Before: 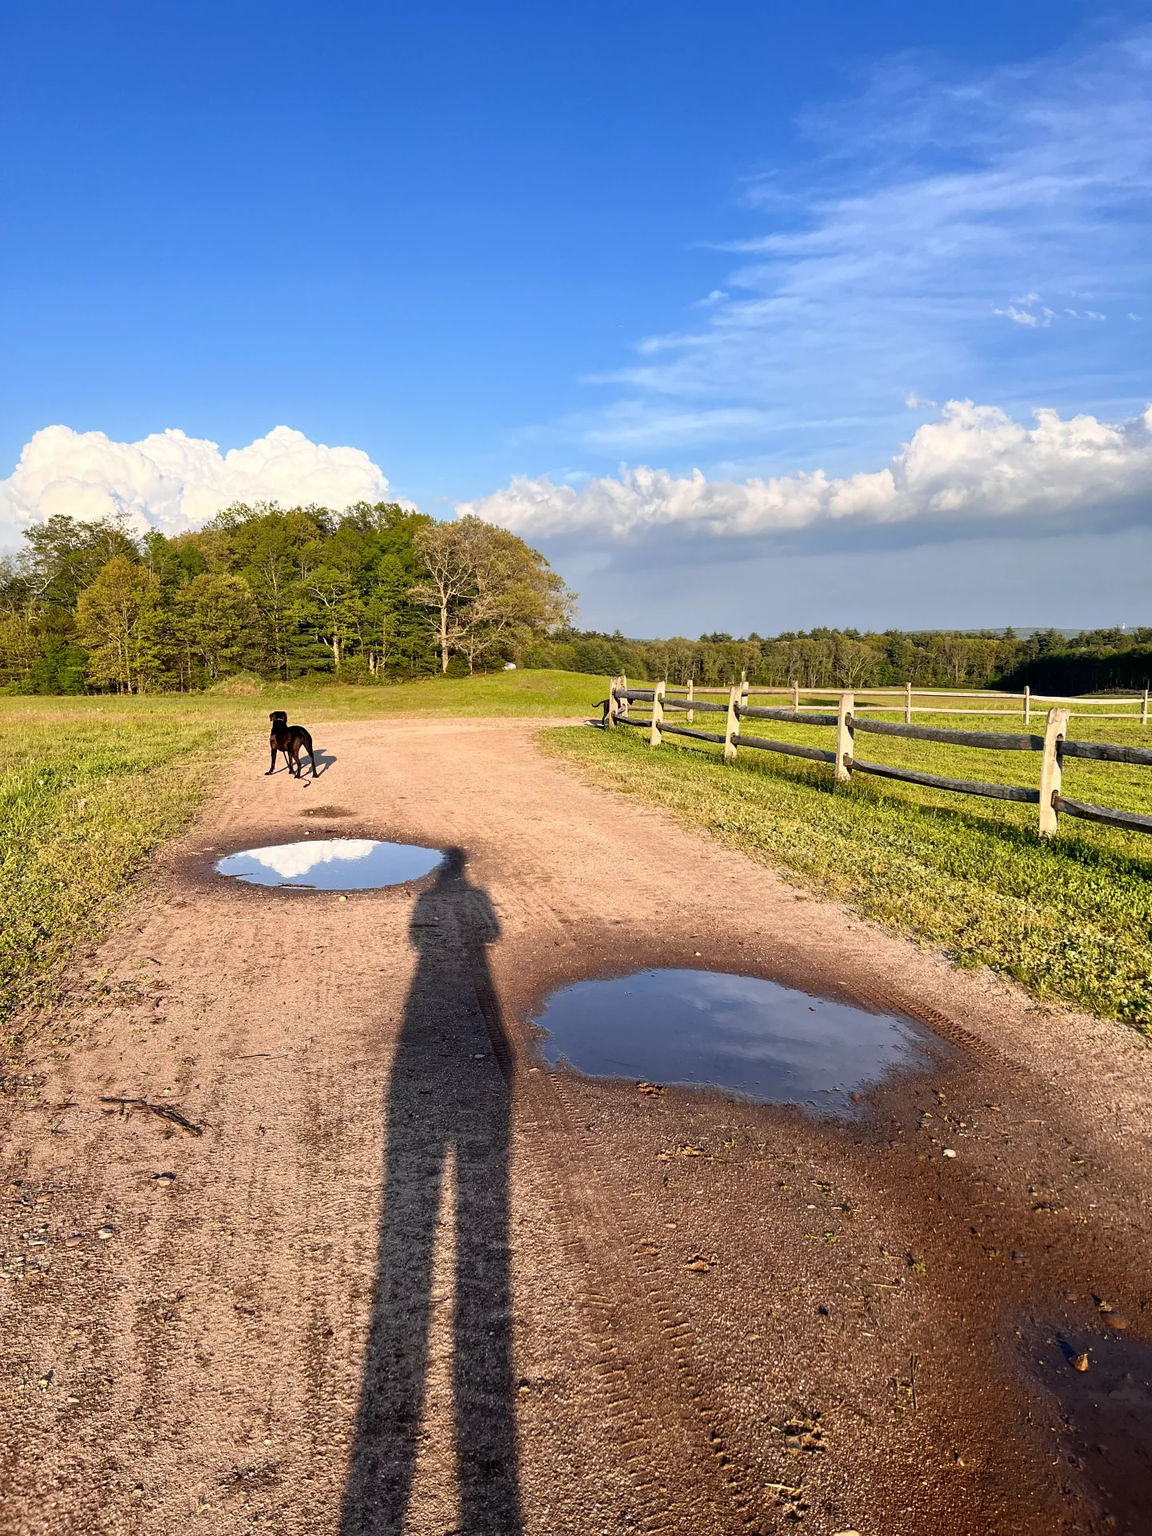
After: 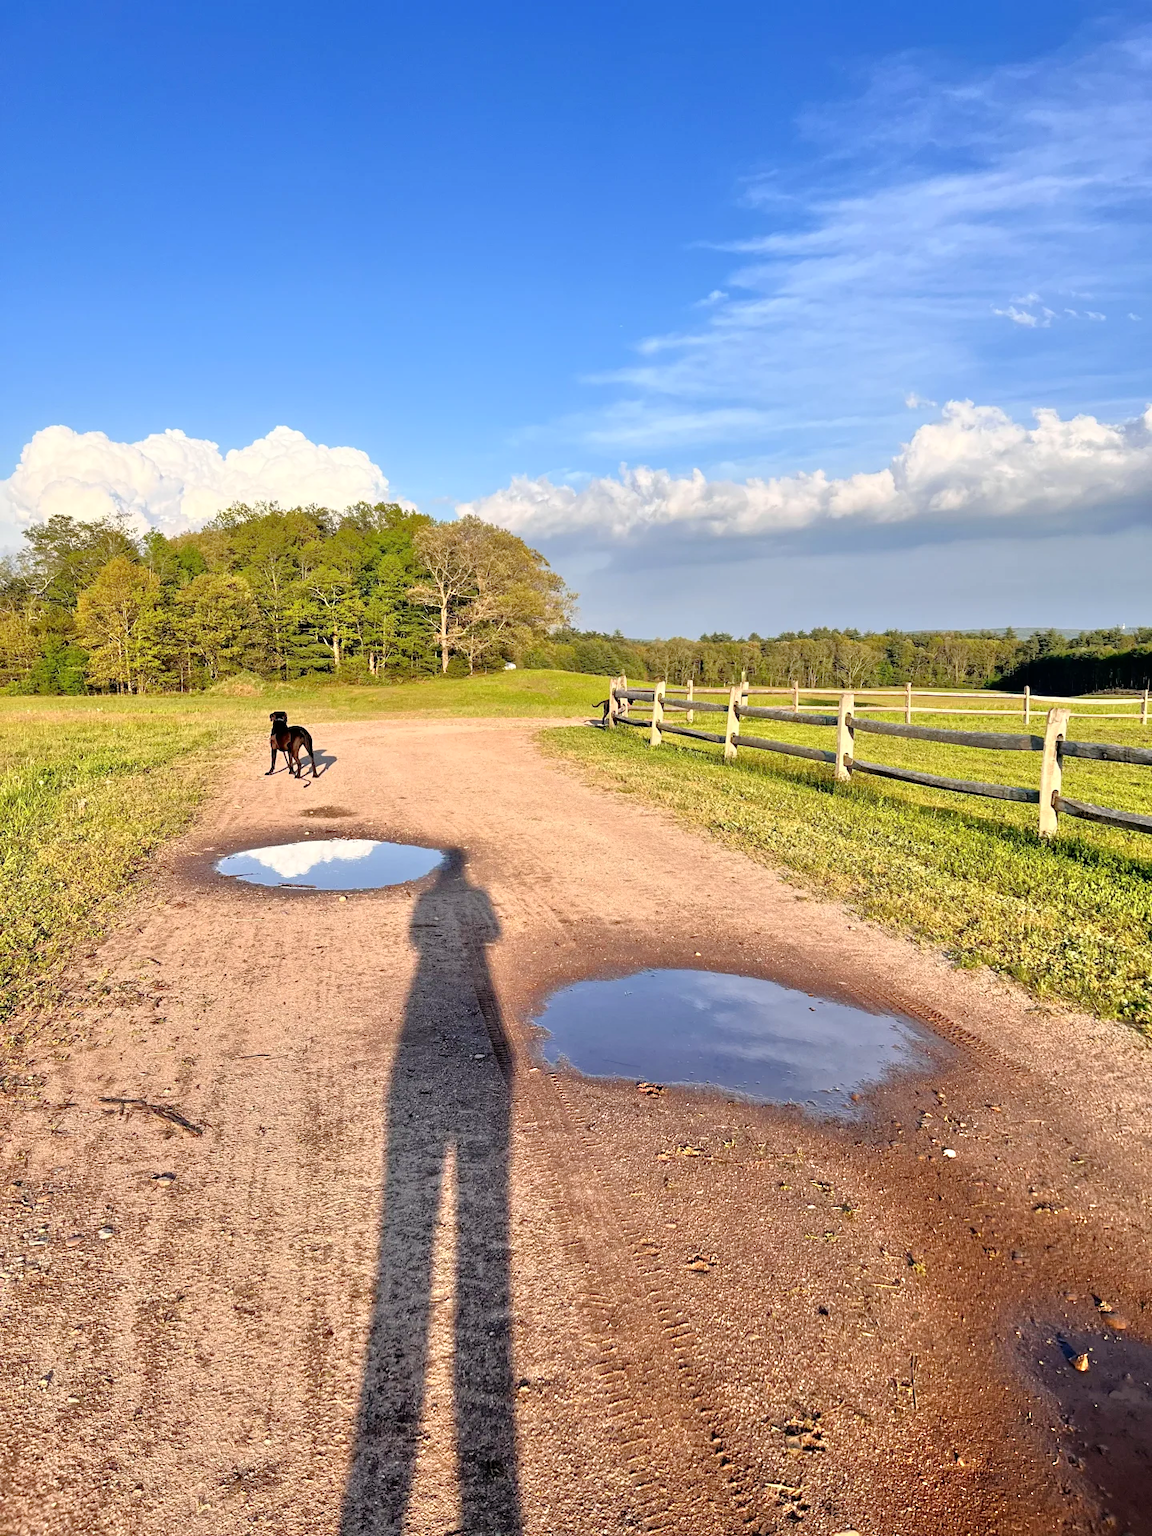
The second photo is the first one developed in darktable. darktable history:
contrast brightness saturation: contrast 0.07
tone equalizer: -7 EV 0.15 EV, -6 EV 0.6 EV, -5 EV 1.15 EV, -4 EV 1.33 EV, -3 EV 1.15 EV, -2 EV 0.6 EV, -1 EV 0.15 EV, mask exposure compensation -0.5 EV
